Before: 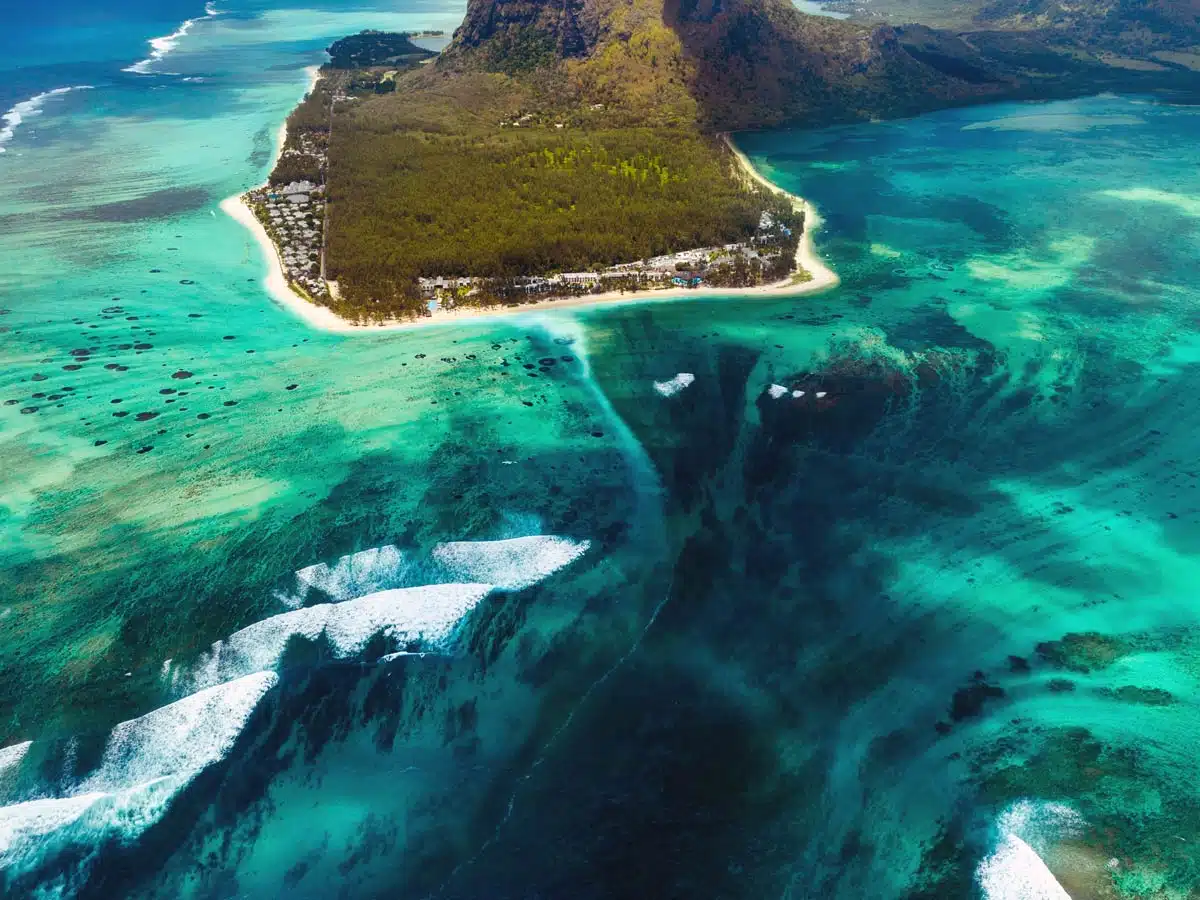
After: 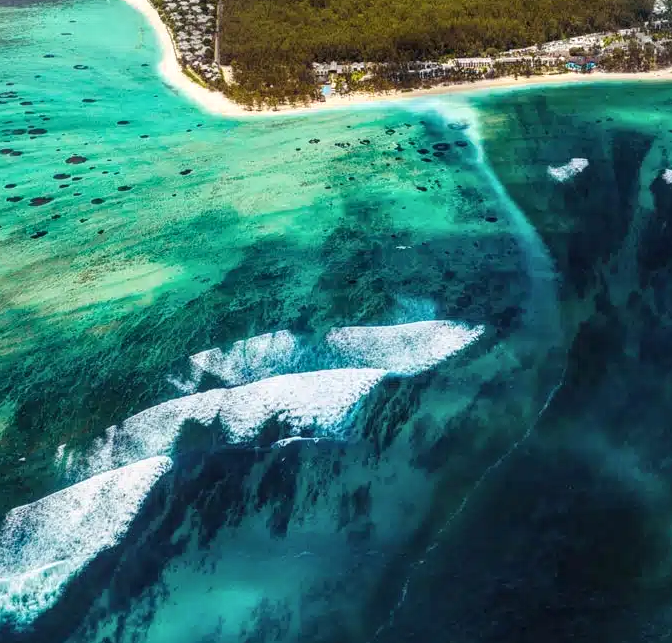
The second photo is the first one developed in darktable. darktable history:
local contrast: on, module defaults
crop: left 8.86%, top 23.996%, right 35.068%, bottom 4.478%
